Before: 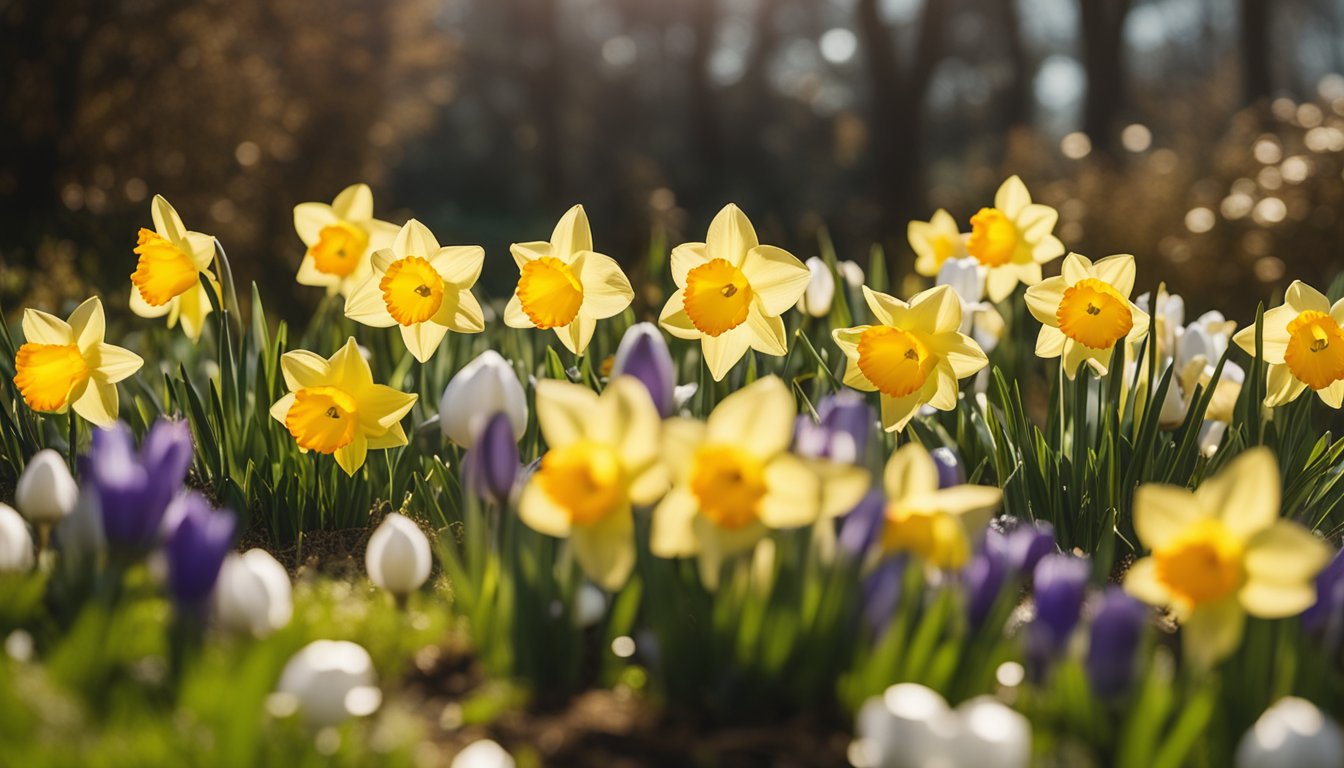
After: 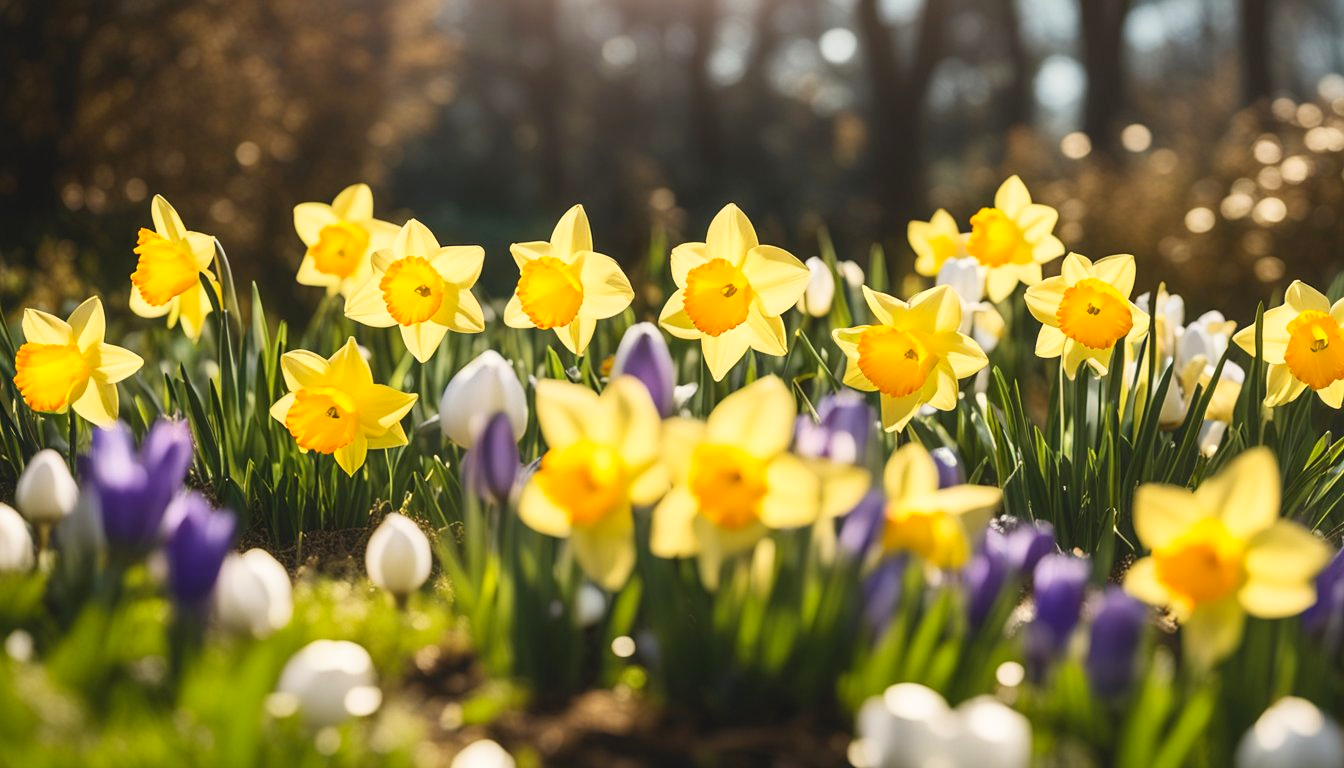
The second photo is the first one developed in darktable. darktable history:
contrast brightness saturation: contrast 0.199, brightness 0.167, saturation 0.218
